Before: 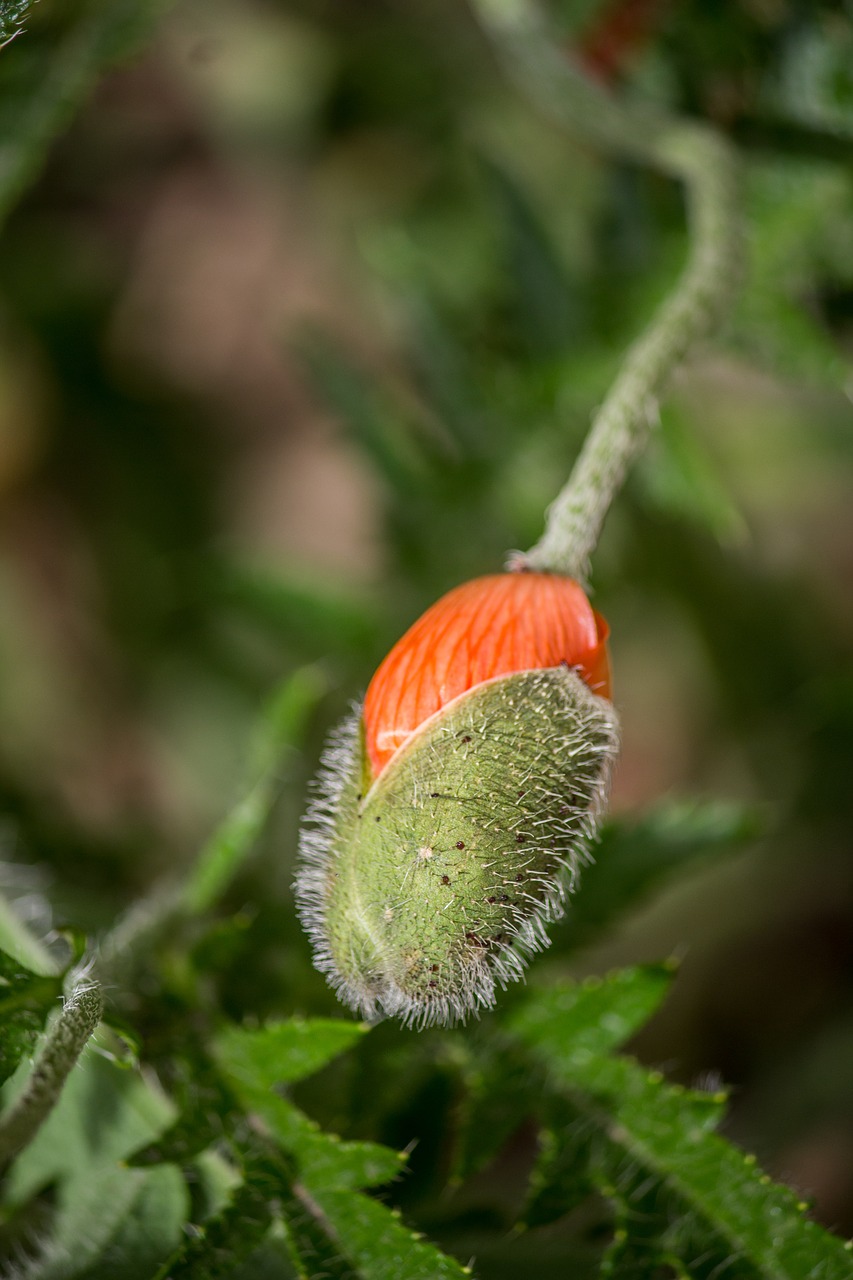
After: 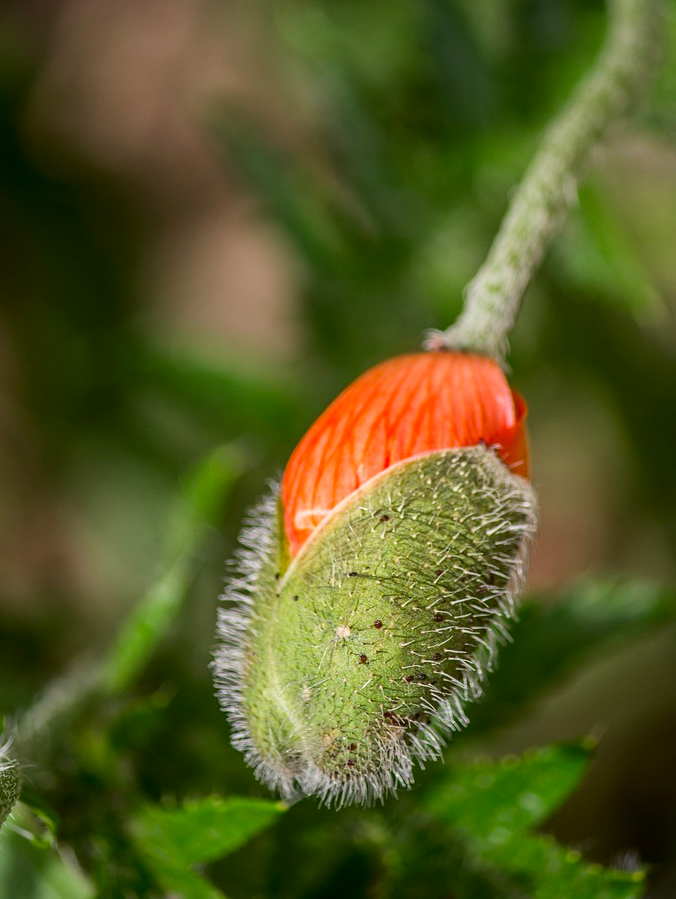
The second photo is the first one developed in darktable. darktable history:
contrast brightness saturation: contrast 0.083, saturation 0.205
crop: left 9.695%, top 17.296%, right 10.96%, bottom 12.396%
